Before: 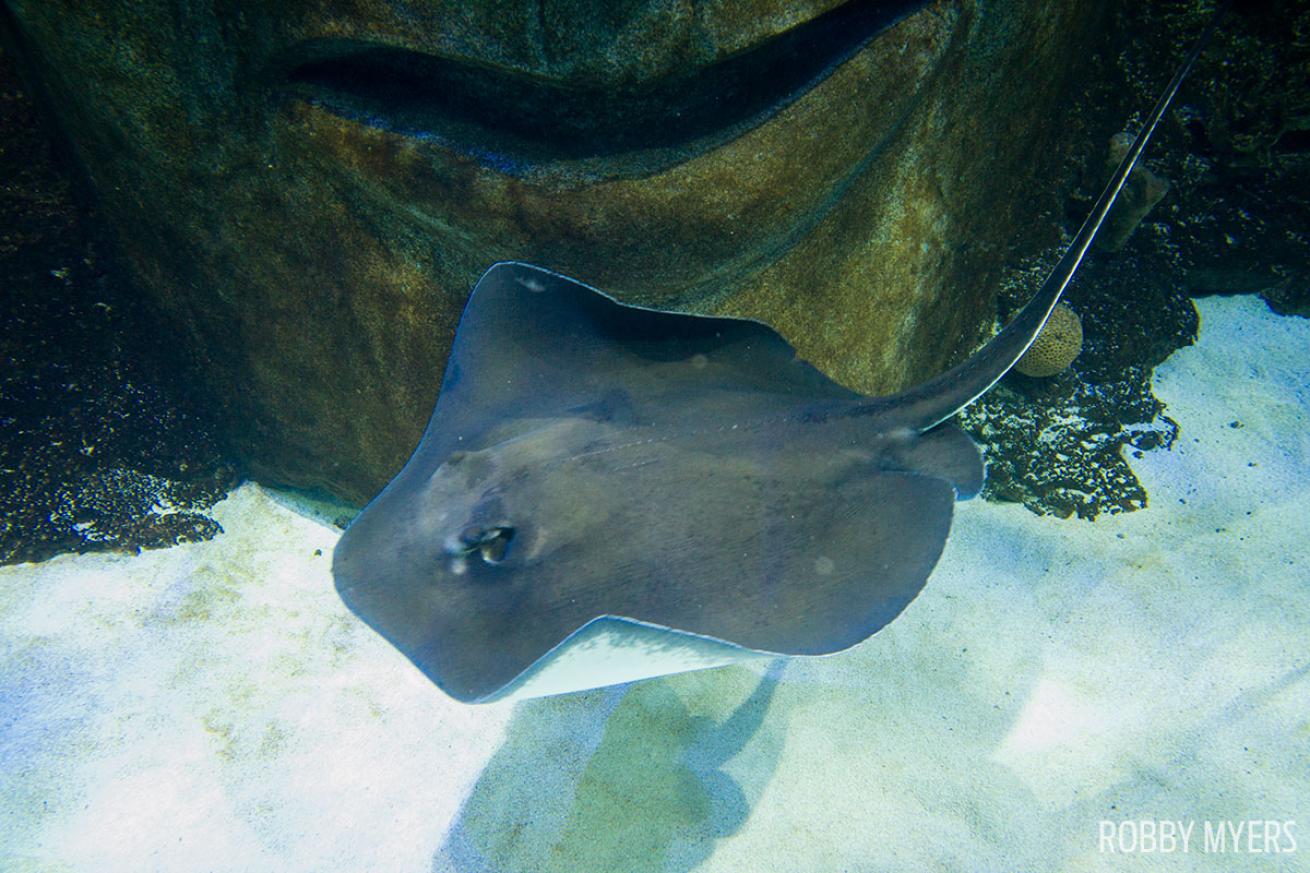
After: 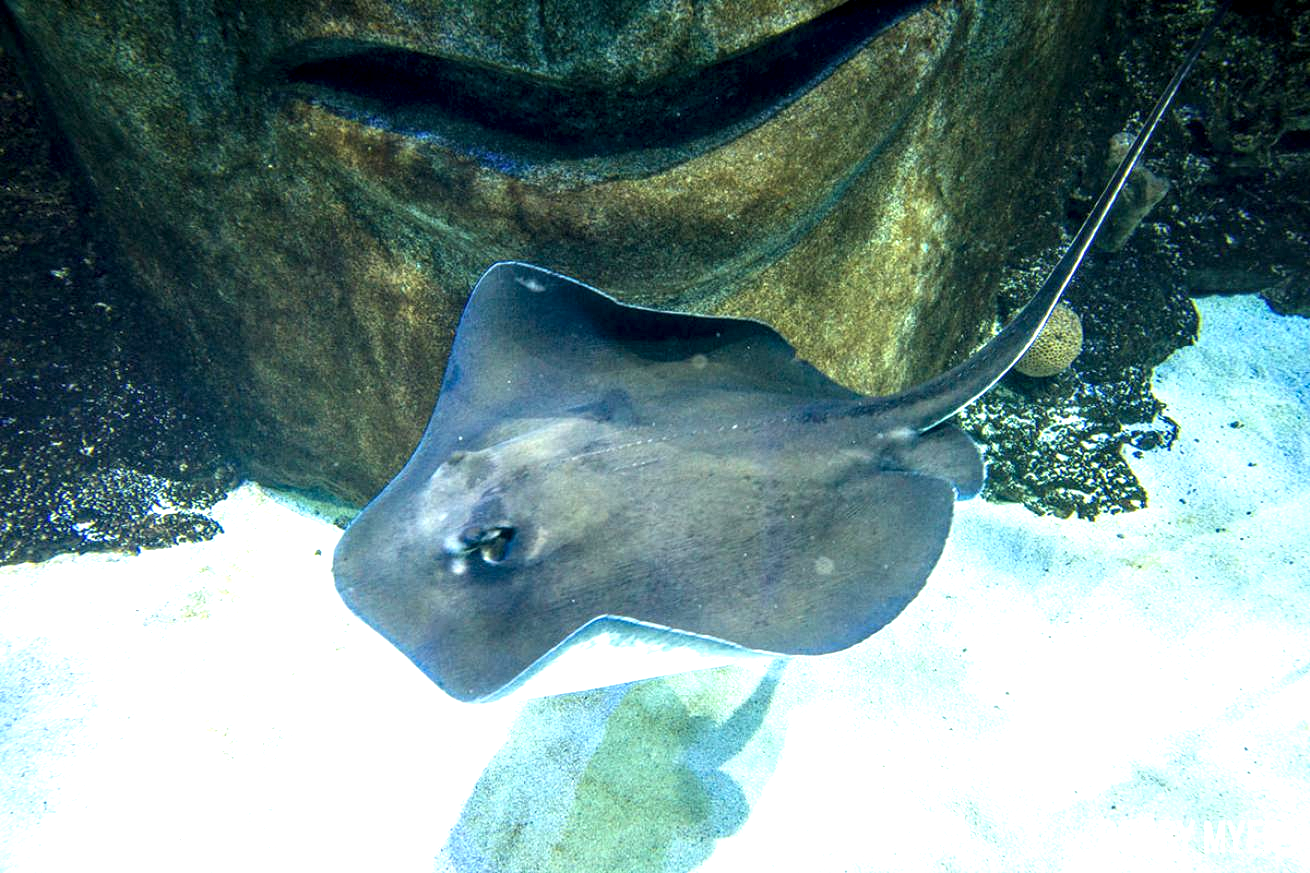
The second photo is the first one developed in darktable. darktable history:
exposure: black level correction 0, exposure 1 EV, compensate highlight preservation false
local contrast: highlights 60%, shadows 60%, detail 160%
